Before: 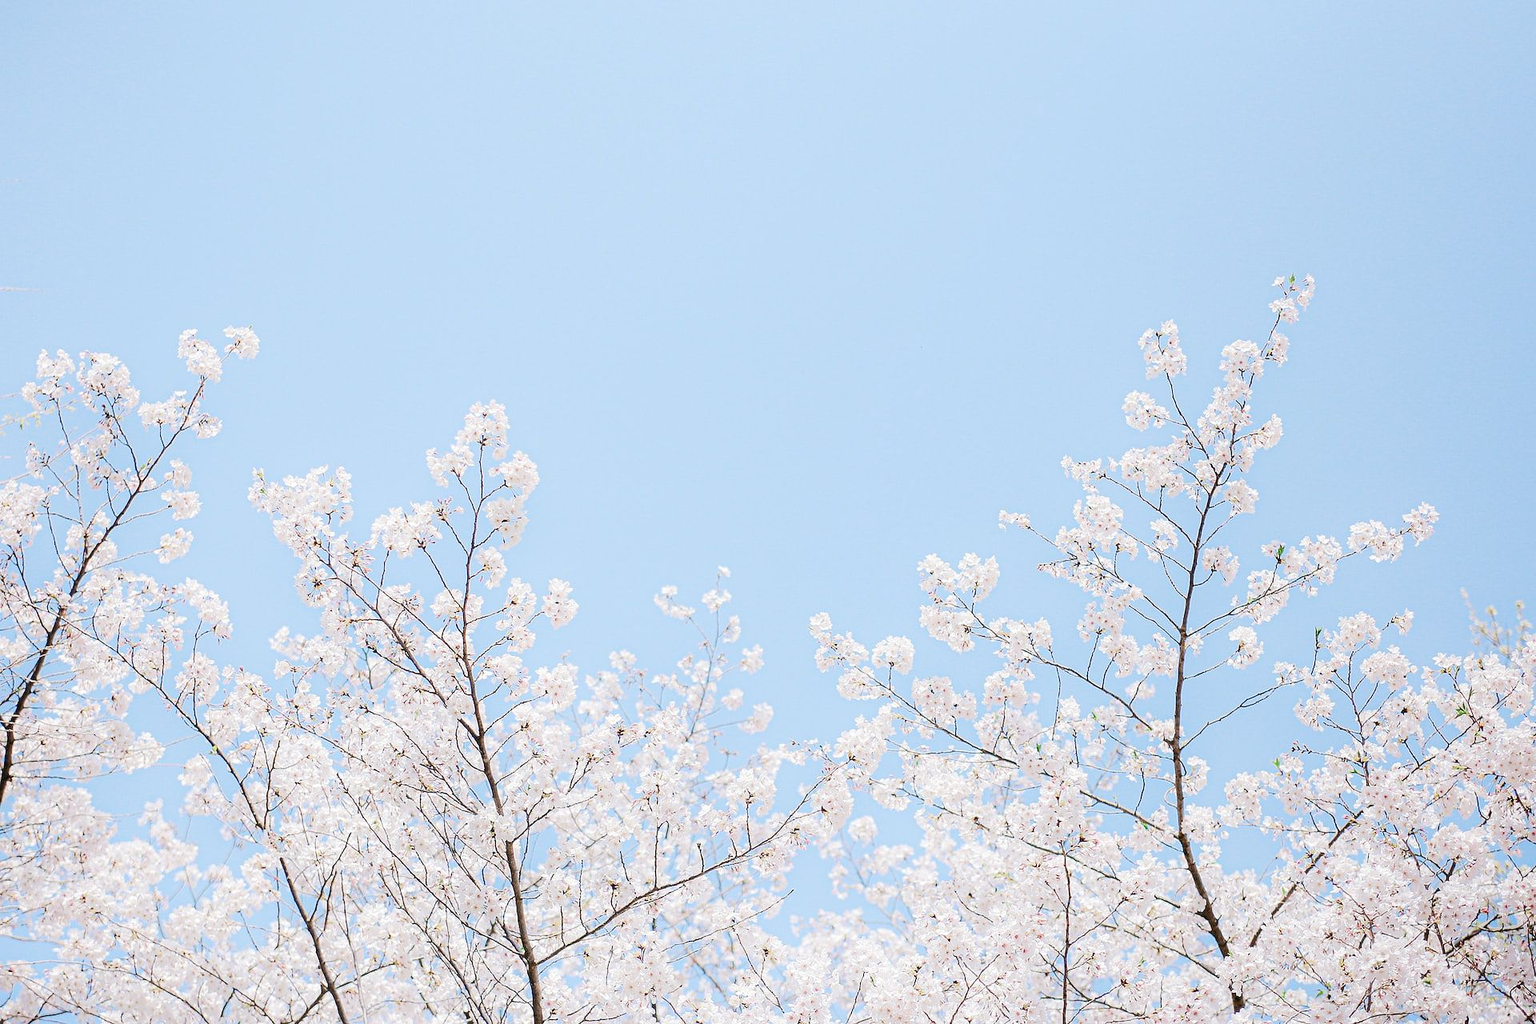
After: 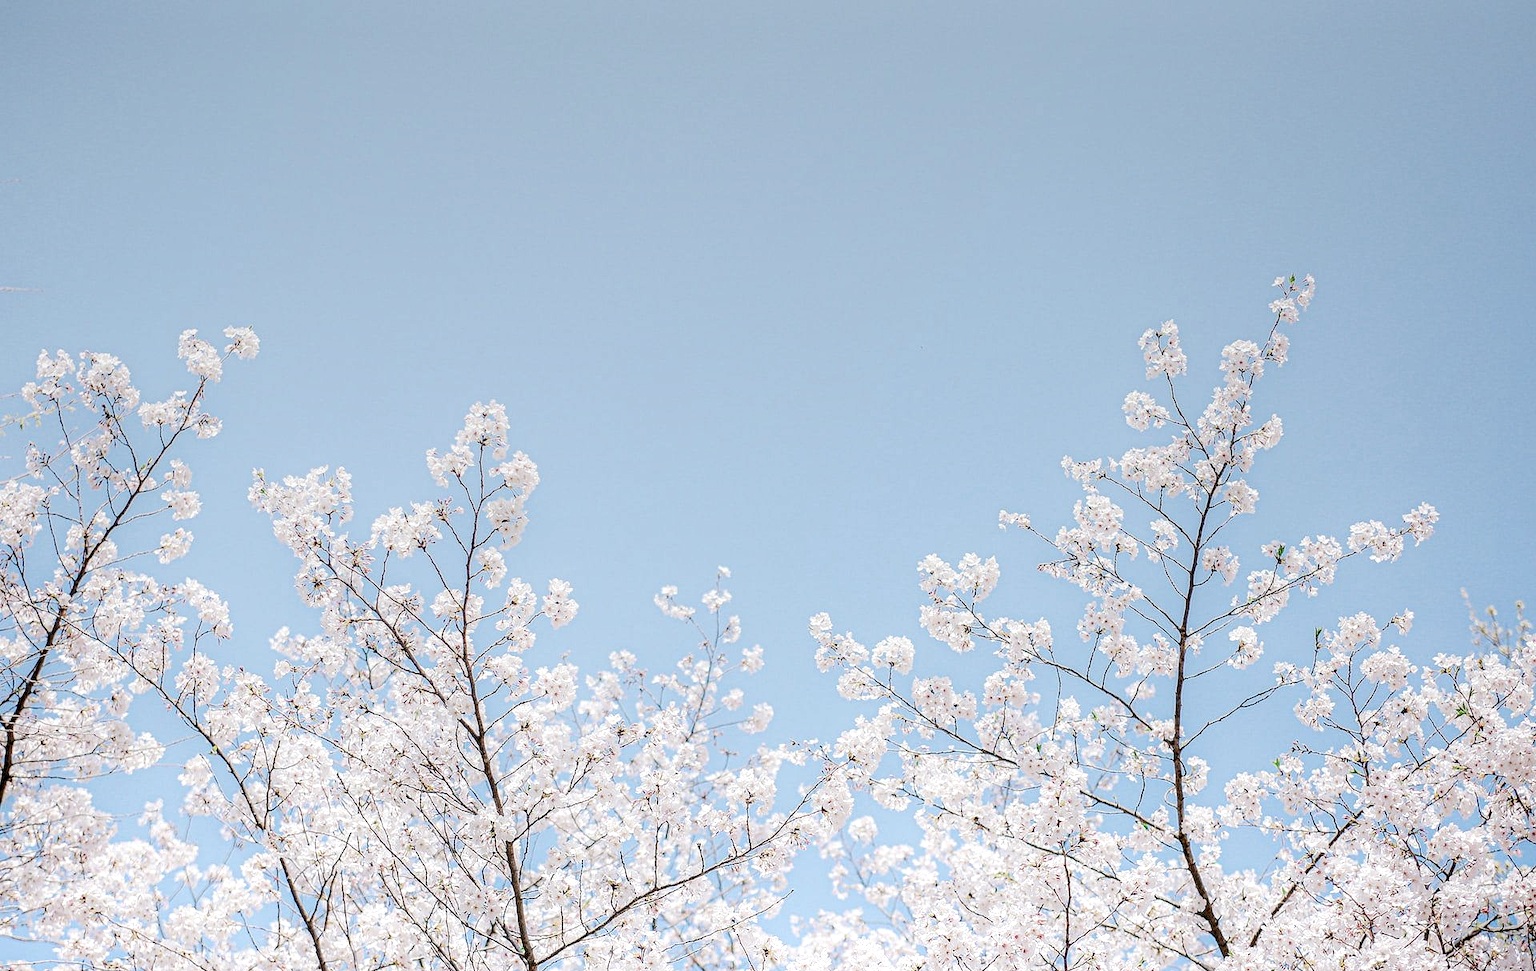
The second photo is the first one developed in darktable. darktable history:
local contrast: highlights 60%, shadows 60%, detail 160%
crop and rotate: top 0%, bottom 5.097%
graduated density: on, module defaults
